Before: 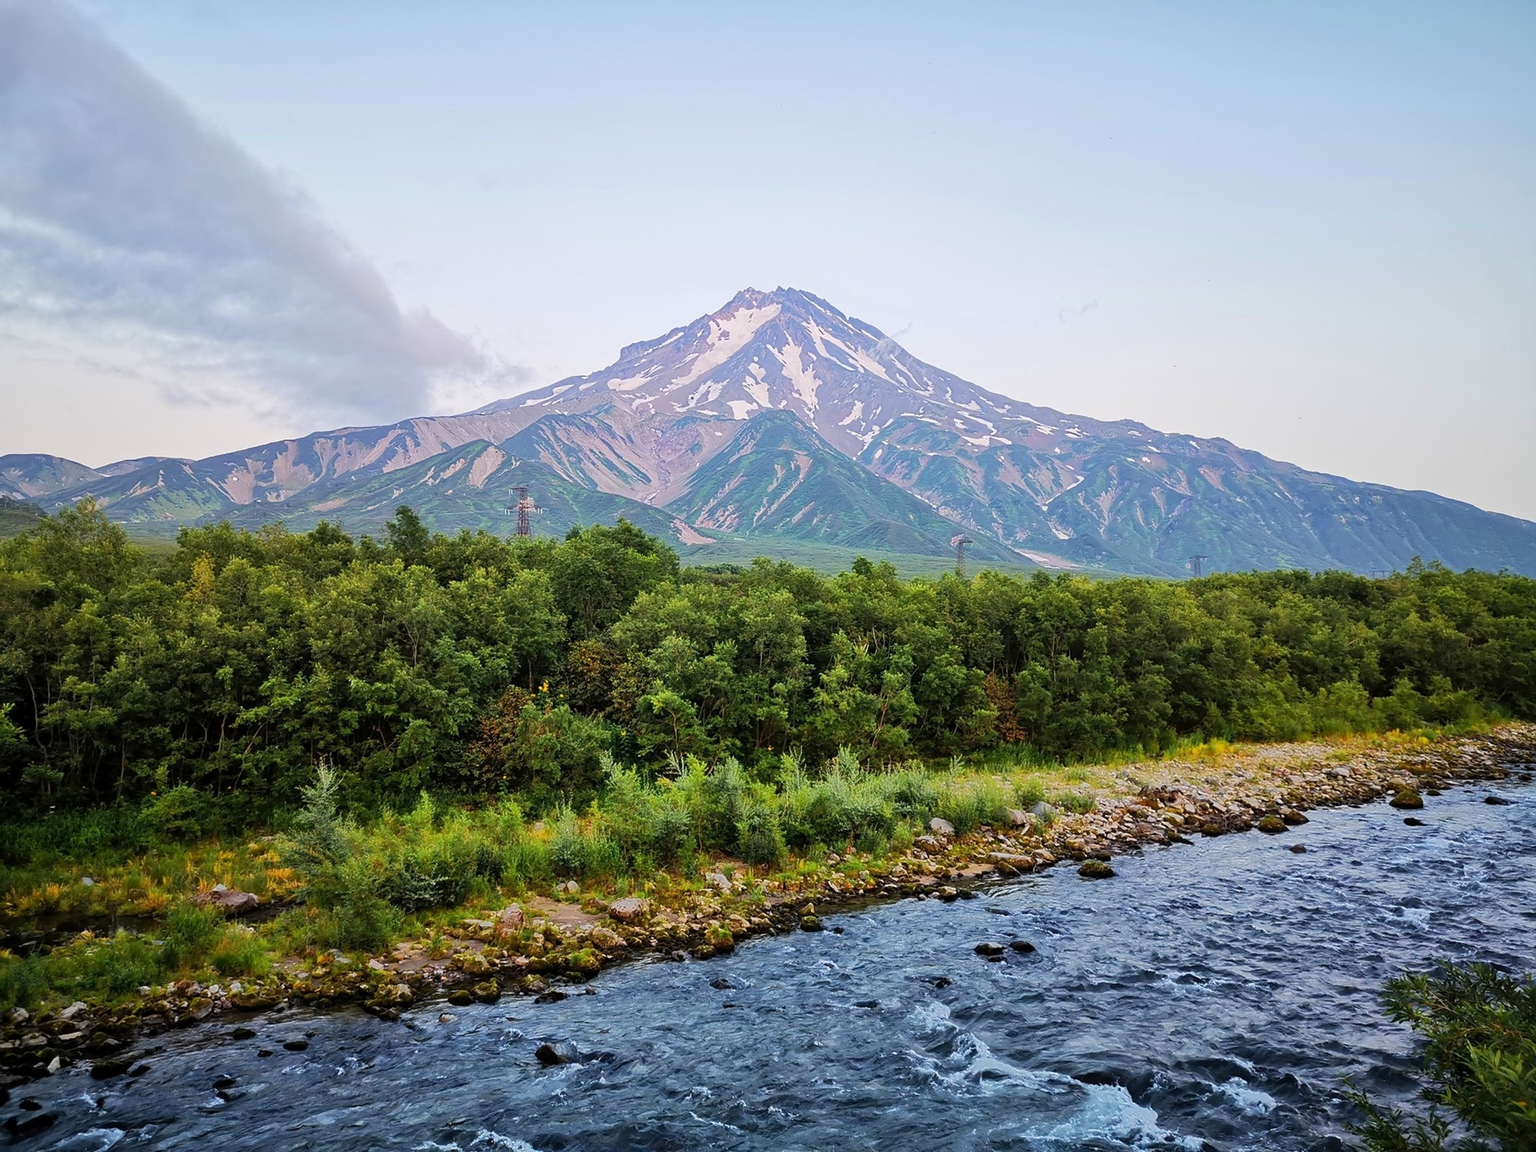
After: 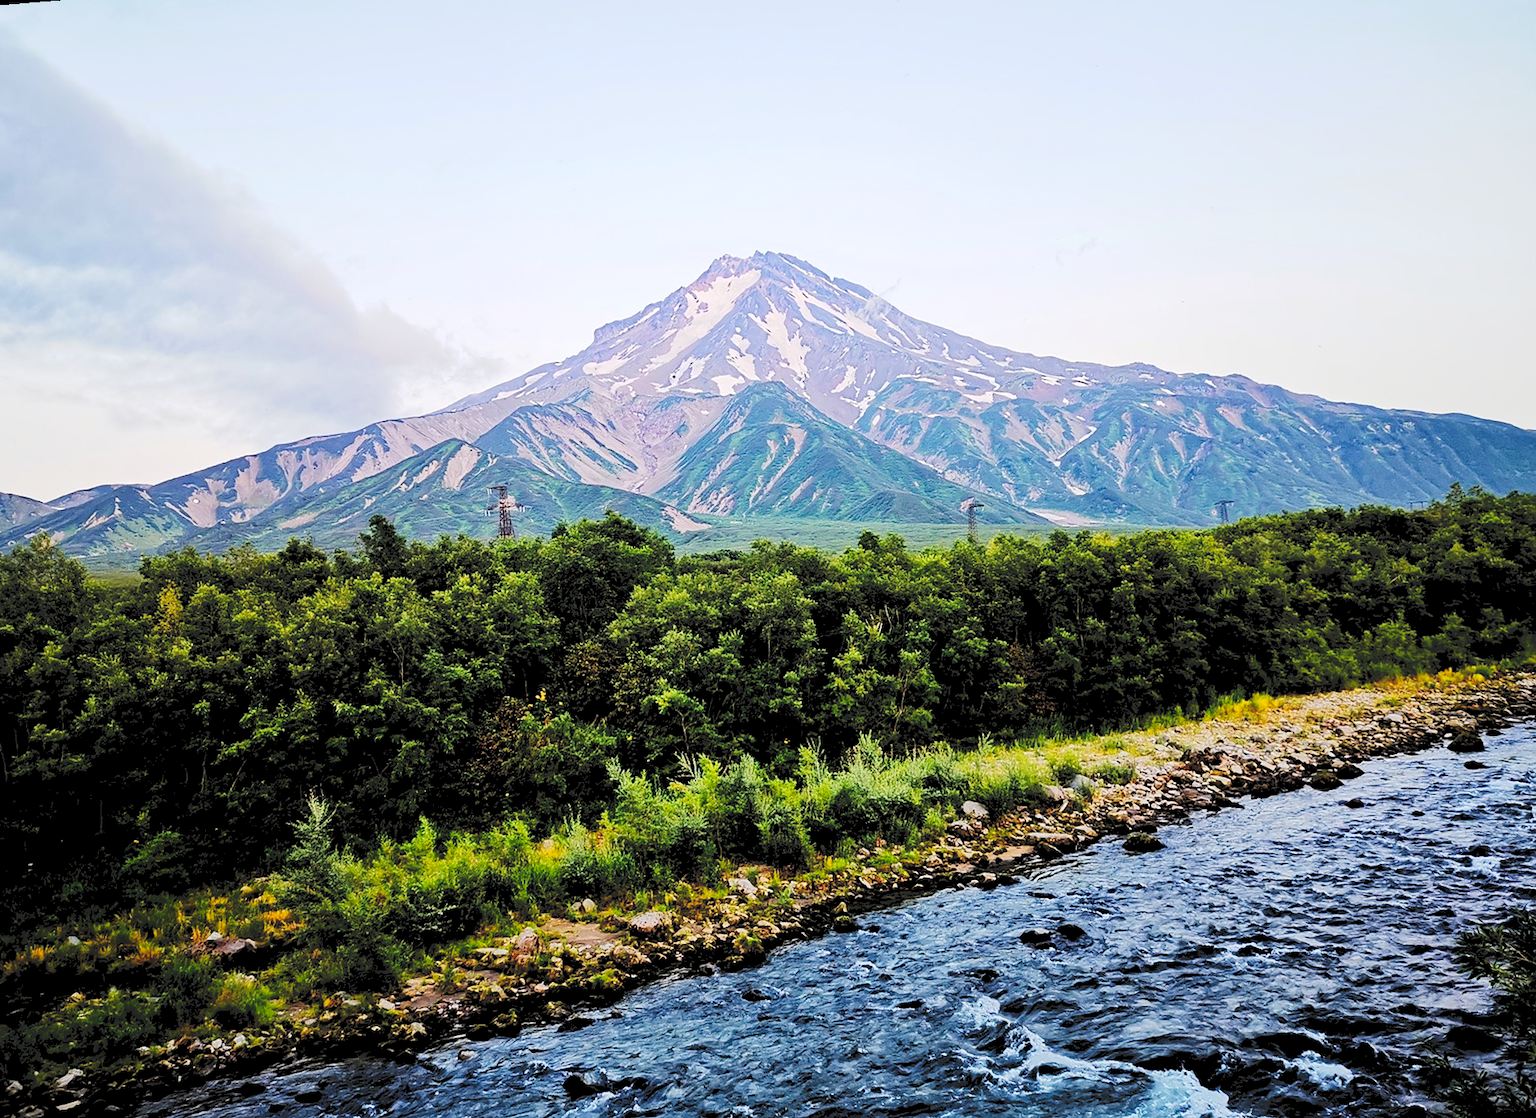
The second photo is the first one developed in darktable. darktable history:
tone curve: curves: ch0 [(0, 0) (0.003, 0.17) (0.011, 0.17) (0.025, 0.17) (0.044, 0.168) (0.069, 0.167) (0.1, 0.173) (0.136, 0.181) (0.177, 0.199) (0.224, 0.226) (0.277, 0.271) (0.335, 0.333) (0.399, 0.419) (0.468, 0.52) (0.543, 0.621) (0.623, 0.716) (0.709, 0.795) (0.801, 0.867) (0.898, 0.914) (1, 1)], preserve colors none
haze removal: compatibility mode true, adaptive false
rgb levels: levels [[0.034, 0.472, 0.904], [0, 0.5, 1], [0, 0.5, 1]]
shadows and highlights: shadows -30, highlights 30
rotate and perspective: rotation -4.57°, crop left 0.054, crop right 0.944, crop top 0.087, crop bottom 0.914
